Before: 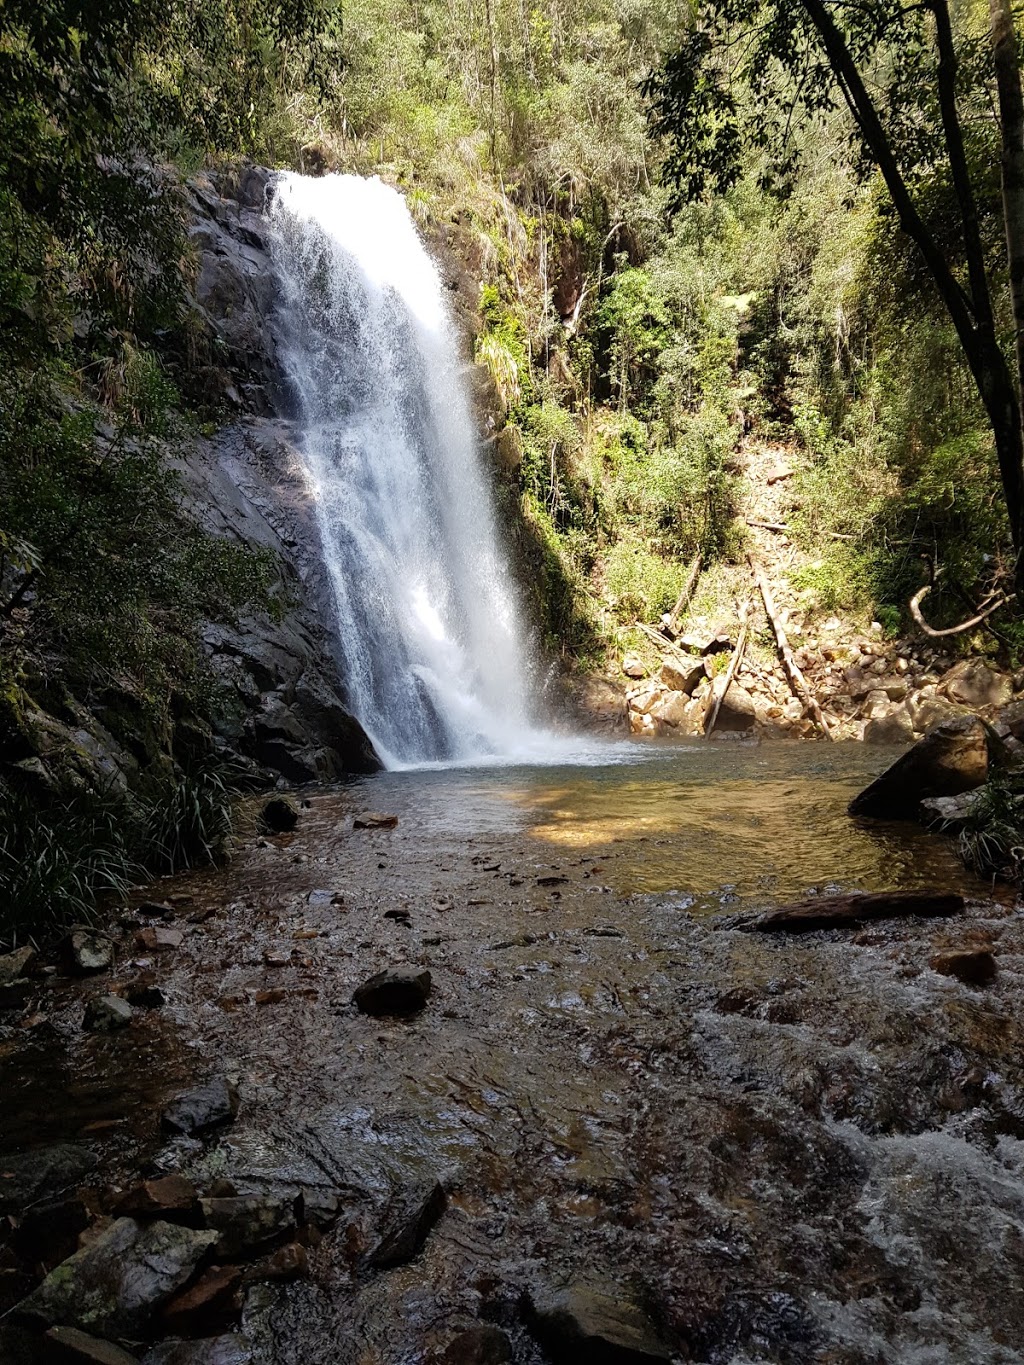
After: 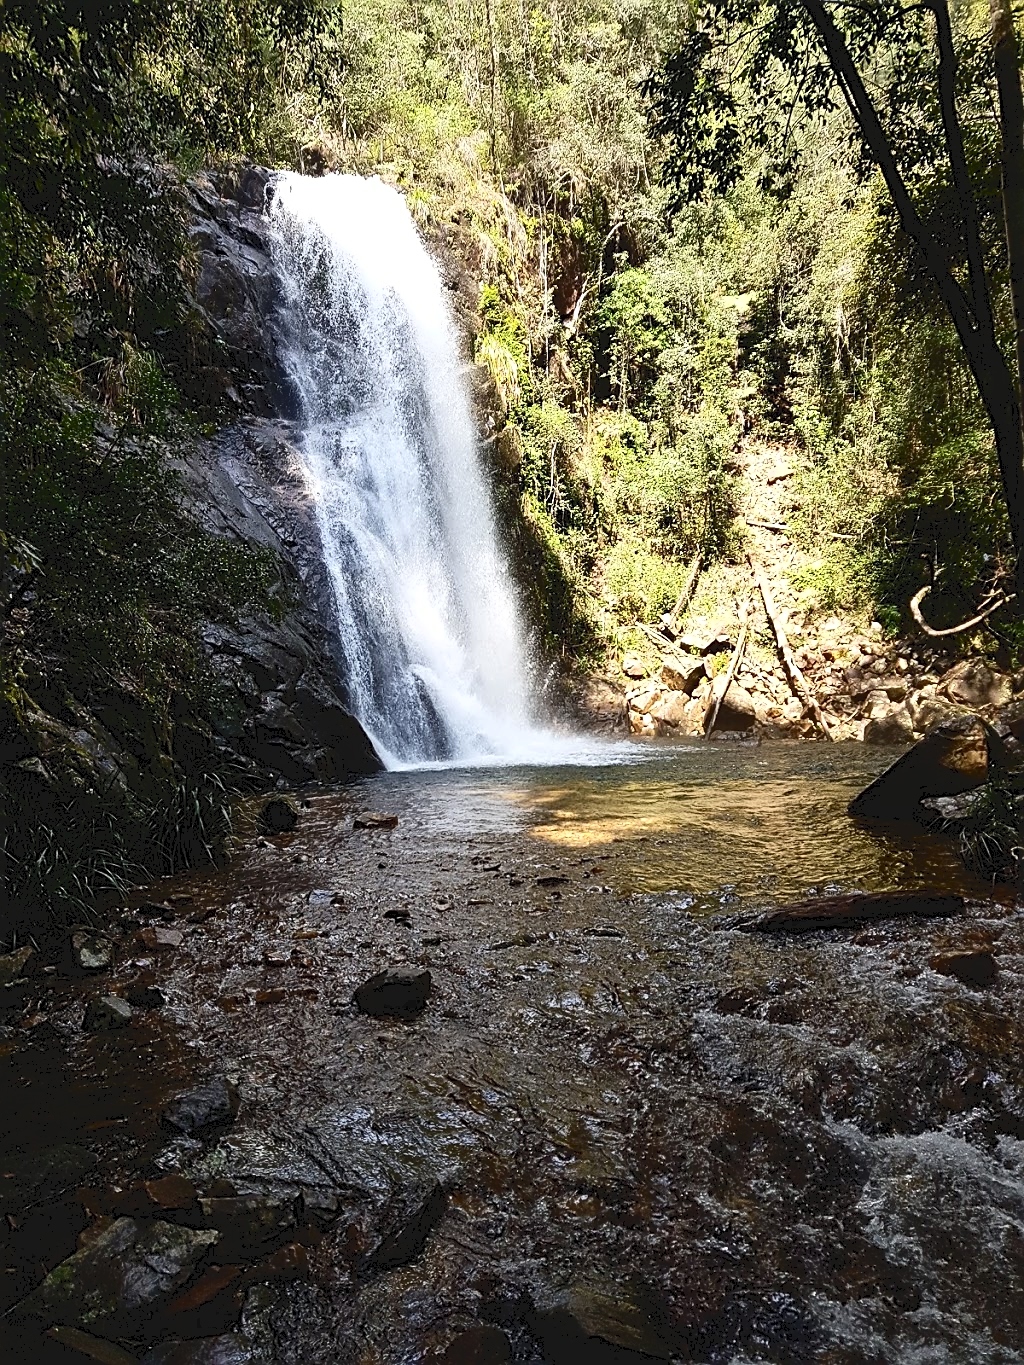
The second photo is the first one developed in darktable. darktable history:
tone curve: curves: ch0 [(0, 0) (0.003, 0.082) (0.011, 0.082) (0.025, 0.088) (0.044, 0.088) (0.069, 0.093) (0.1, 0.101) (0.136, 0.109) (0.177, 0.129) (0.224, 0.155) (0.277, 0.214) (0.335, 0.289) (0.399, 0.378) (0.468, 0.476) (0.543, 0.589) (0.623, 0.713) (0.709, 0.826) (0.801, 0.908) (0.898, 0.98) (1, 1)], color space Lab, independent channels, preserve colors none
sharpen: on, module defaults
